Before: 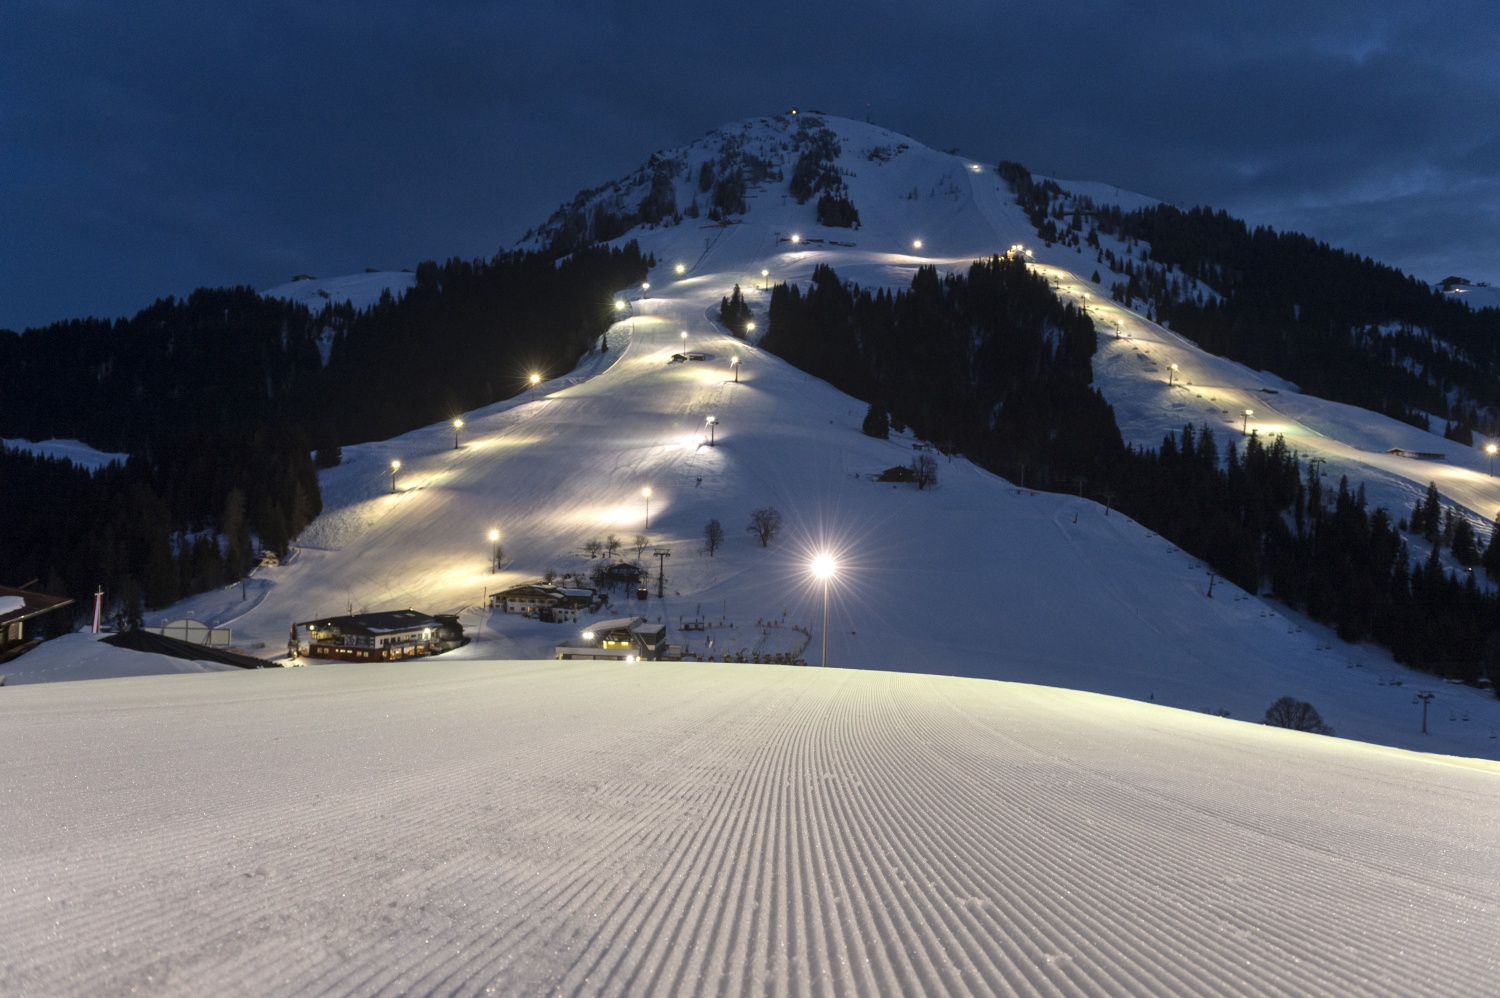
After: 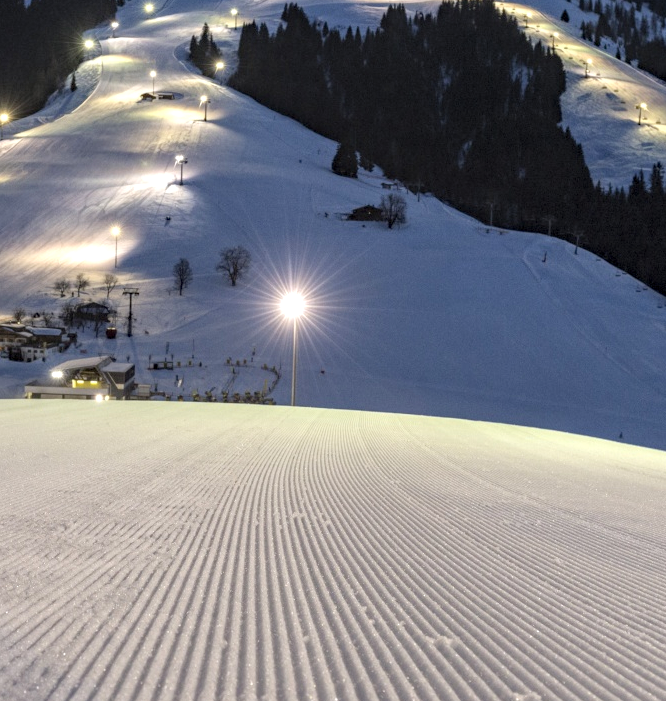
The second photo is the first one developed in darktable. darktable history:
local contrast: detail 130%
contrast brightness saturation: brightness 0.15
haze removal: compatibility mode true, adaptive false
crop: left 35.432%, top 26.233%, right 20.145%, bottom 3.432%
